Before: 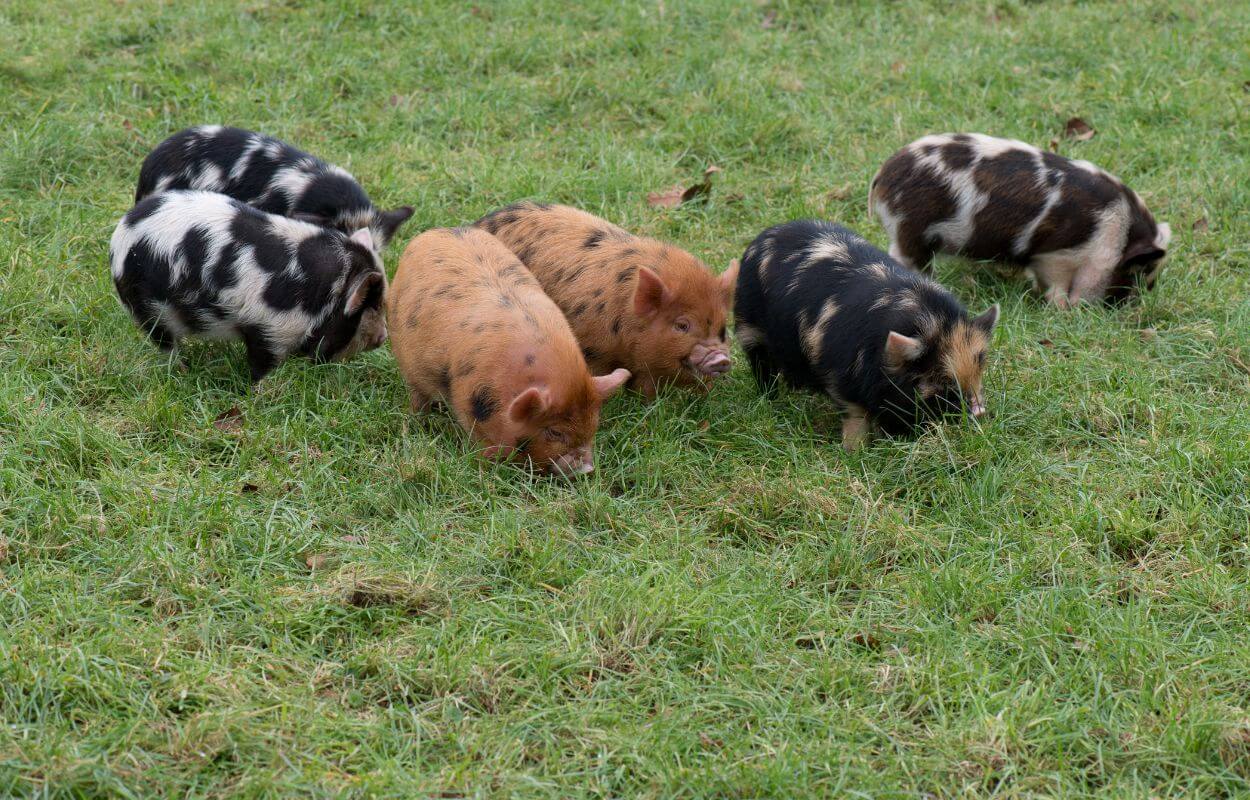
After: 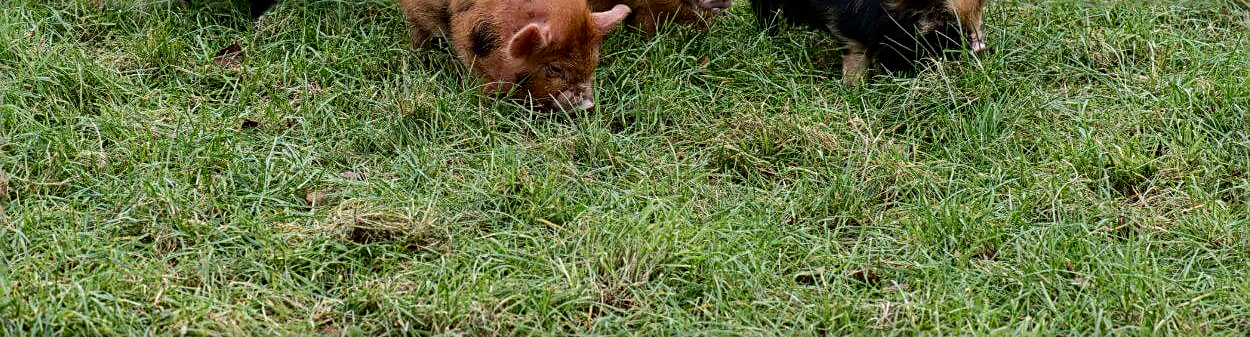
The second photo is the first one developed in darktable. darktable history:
contrast brightness saturation: contrast 0.052, brightness 0.064, saturation 0.014
sharpen: radius 2.533, amount 0.616
crop: top 45.573%, bottom 12.277%
haze removal: compatibility mode true, adaptive false
shadows and highlights: low approximation 0.01, soften with gaussian
local contrast: on, module defaults
tone curve: curves: ch0 [(0, 0) (0.003, 0.008) (0.011, 0.011) (0.025, 0.014) (0.044, 0.021) (0.069, 0.029) (0.1, 0.042) (0.136, 0.06) (0.177, 0.09) (0.224, 0.126) (0.277, 0.177) (0.335, 0.243) (0.399, 0.31) (0.468, 0.388) (0.543, 0.484) (0.623, 0.585) (0.709, 0.683) (0.801, 0.775) (0.898, 0.873) (1, 1)], color space Lab, independent channels, preserve colors none
